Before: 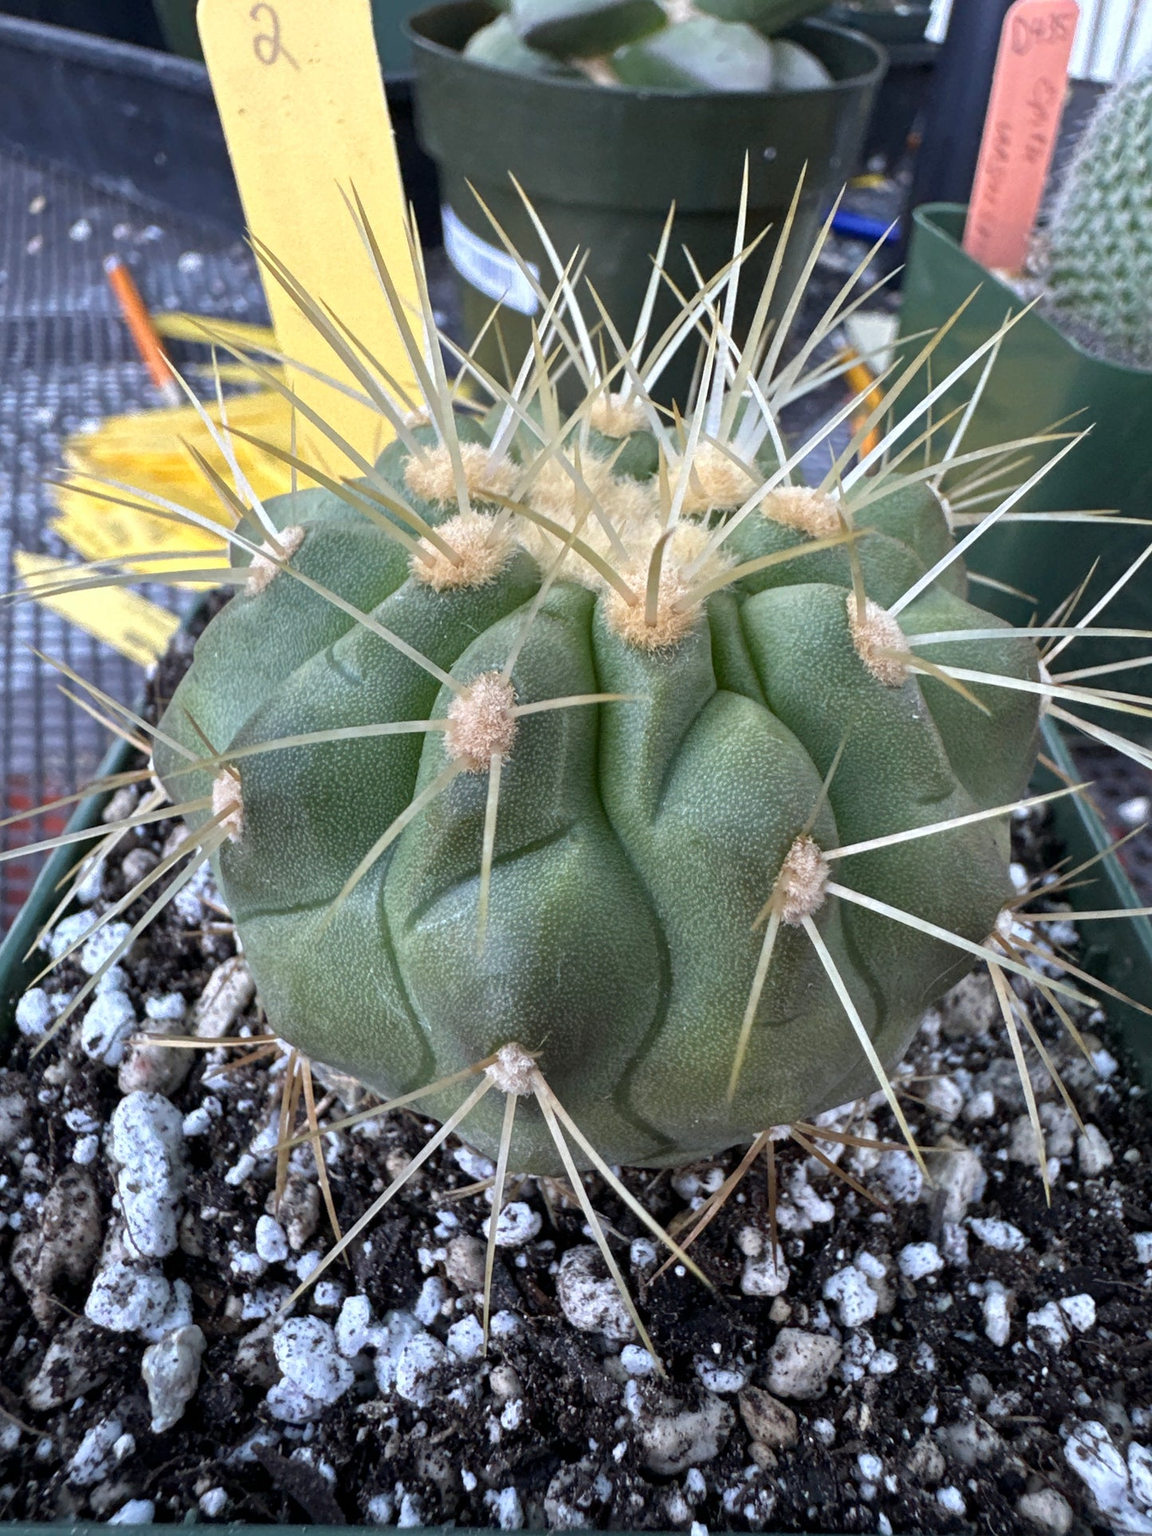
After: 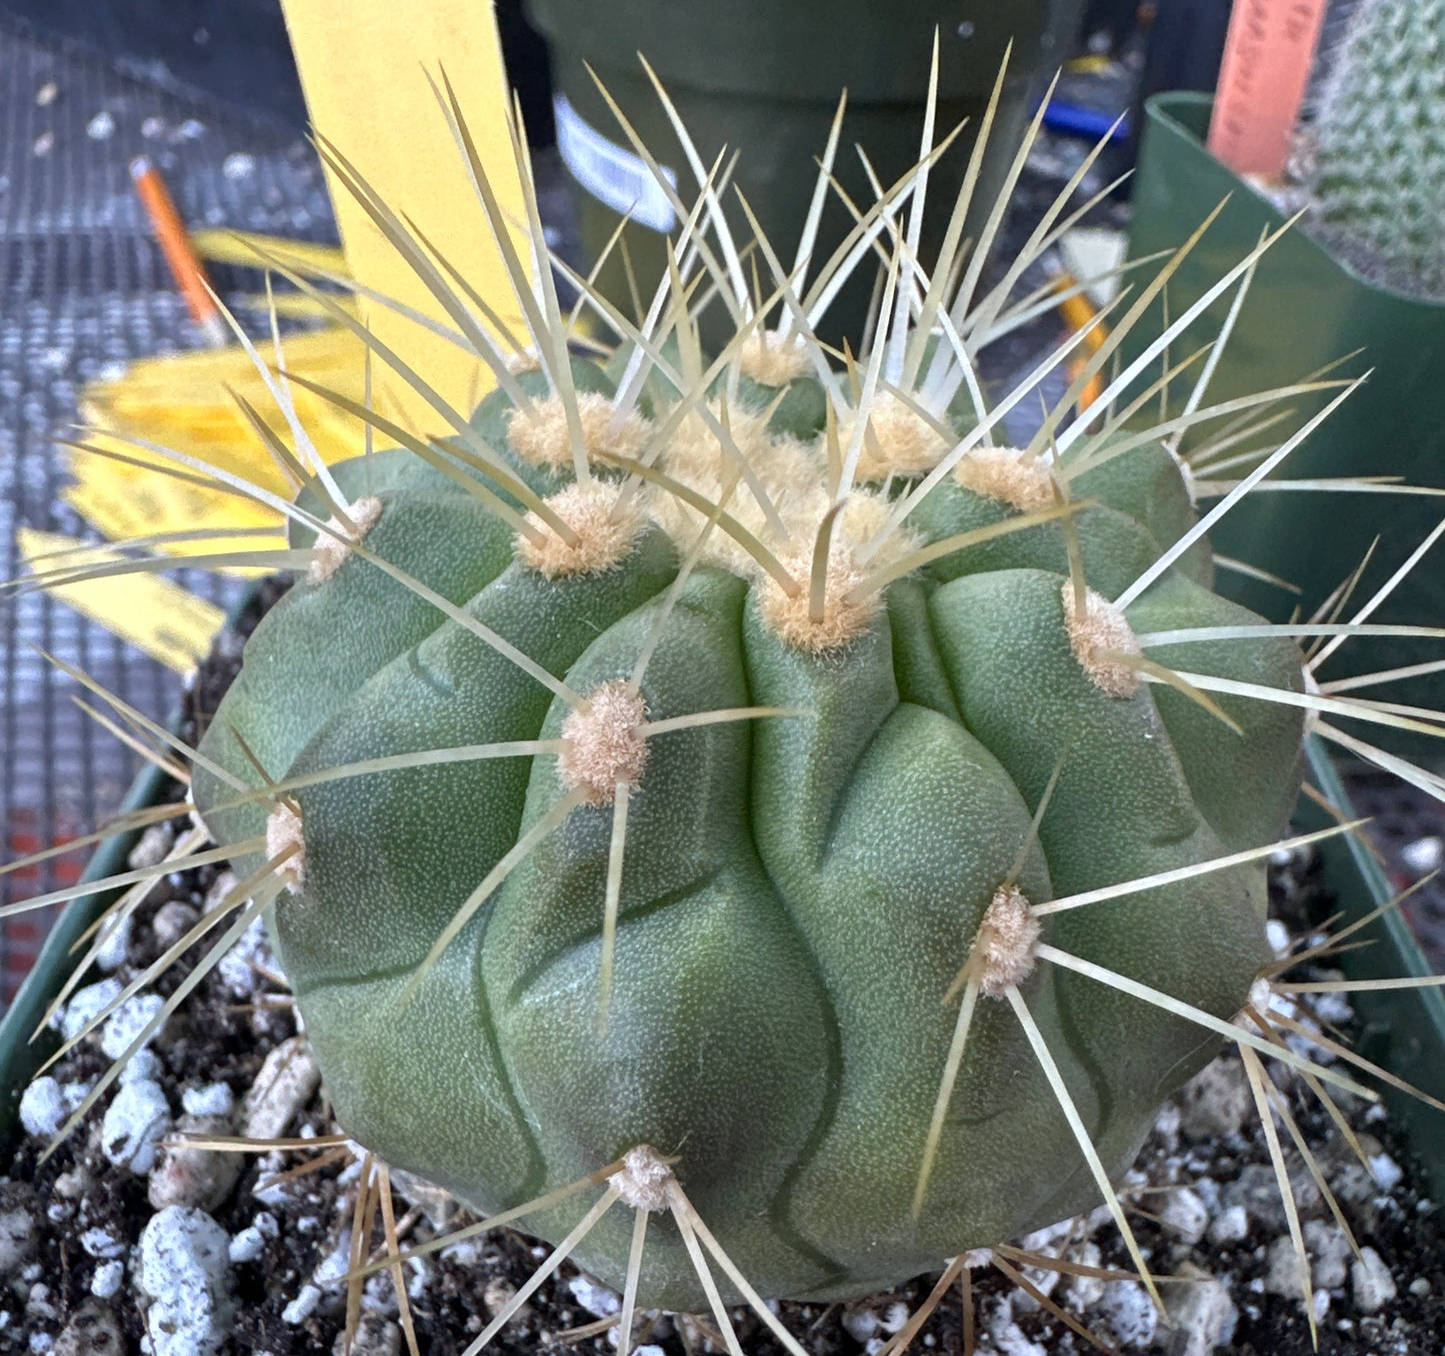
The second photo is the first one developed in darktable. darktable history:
crop and rotate: top 8.49%, bottom 21.133%
